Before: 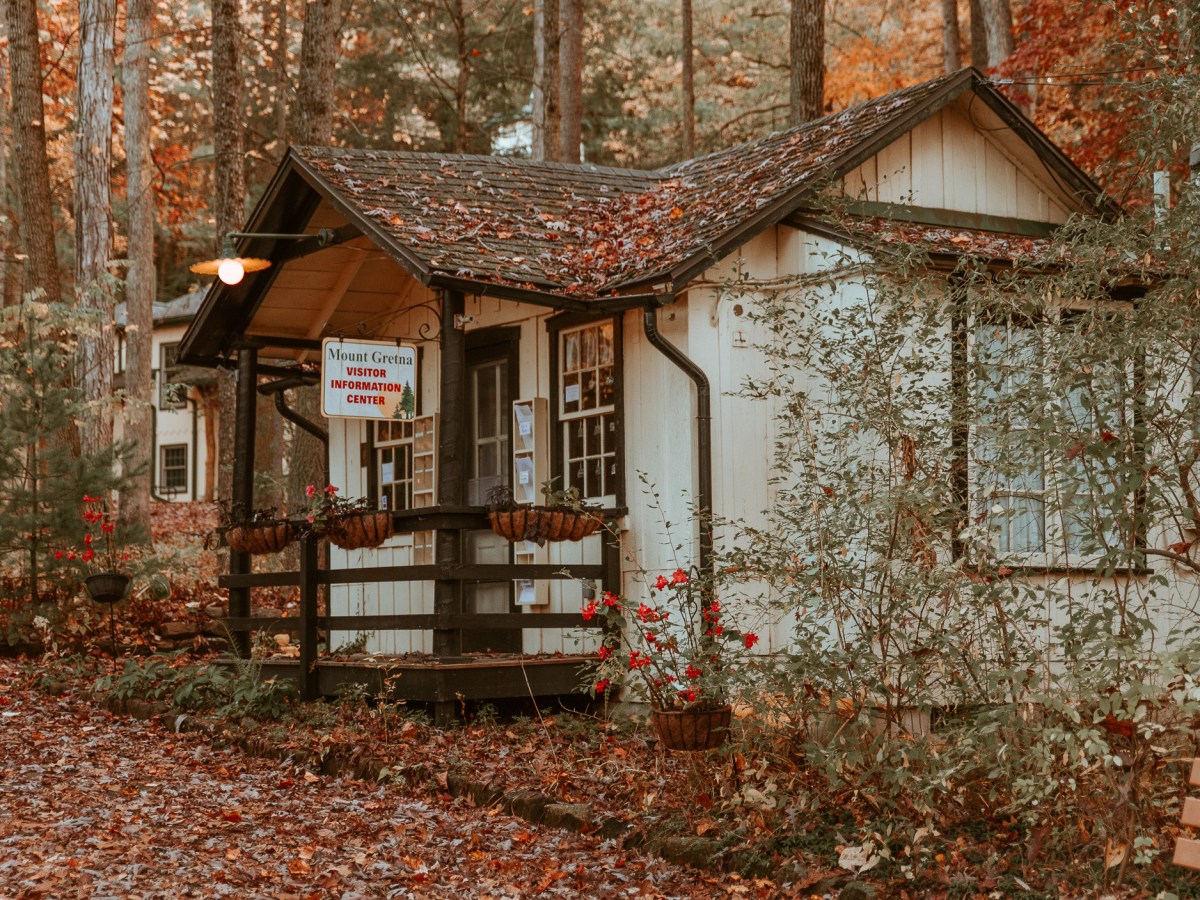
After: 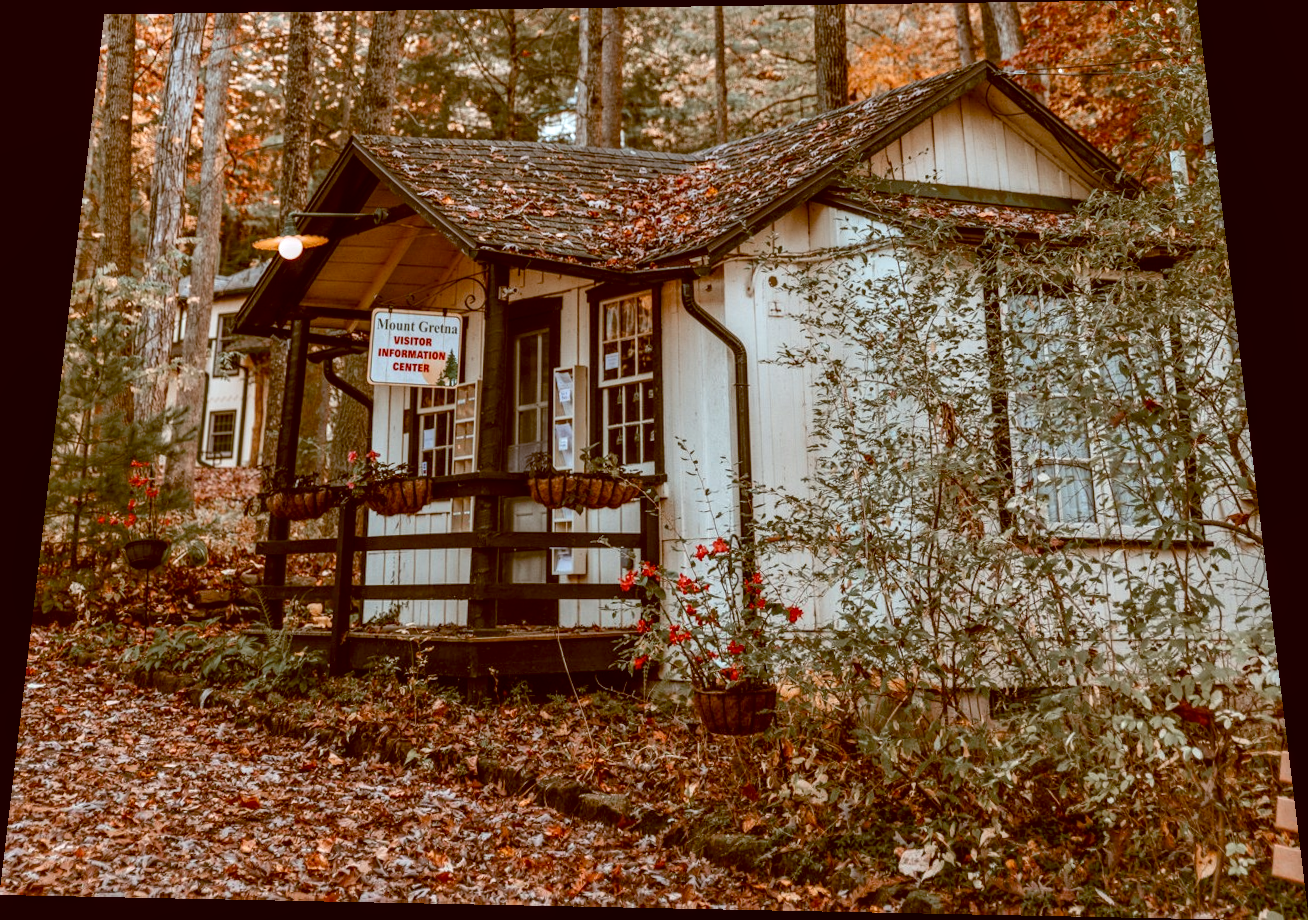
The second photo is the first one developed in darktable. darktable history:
rotate and perspective: rotation 0.128°, lens shift (vertical) -0.181, lens shift (horizontal) -0.044, shear 0.001, automatic cropping off
local contrast: detail 150%
color balance: lift [1, 1.015, 1.004, 0.985], gamma [1, 0.958, 0.971, 1.042], gain [1, 0.956, 0.977, 1.044]
